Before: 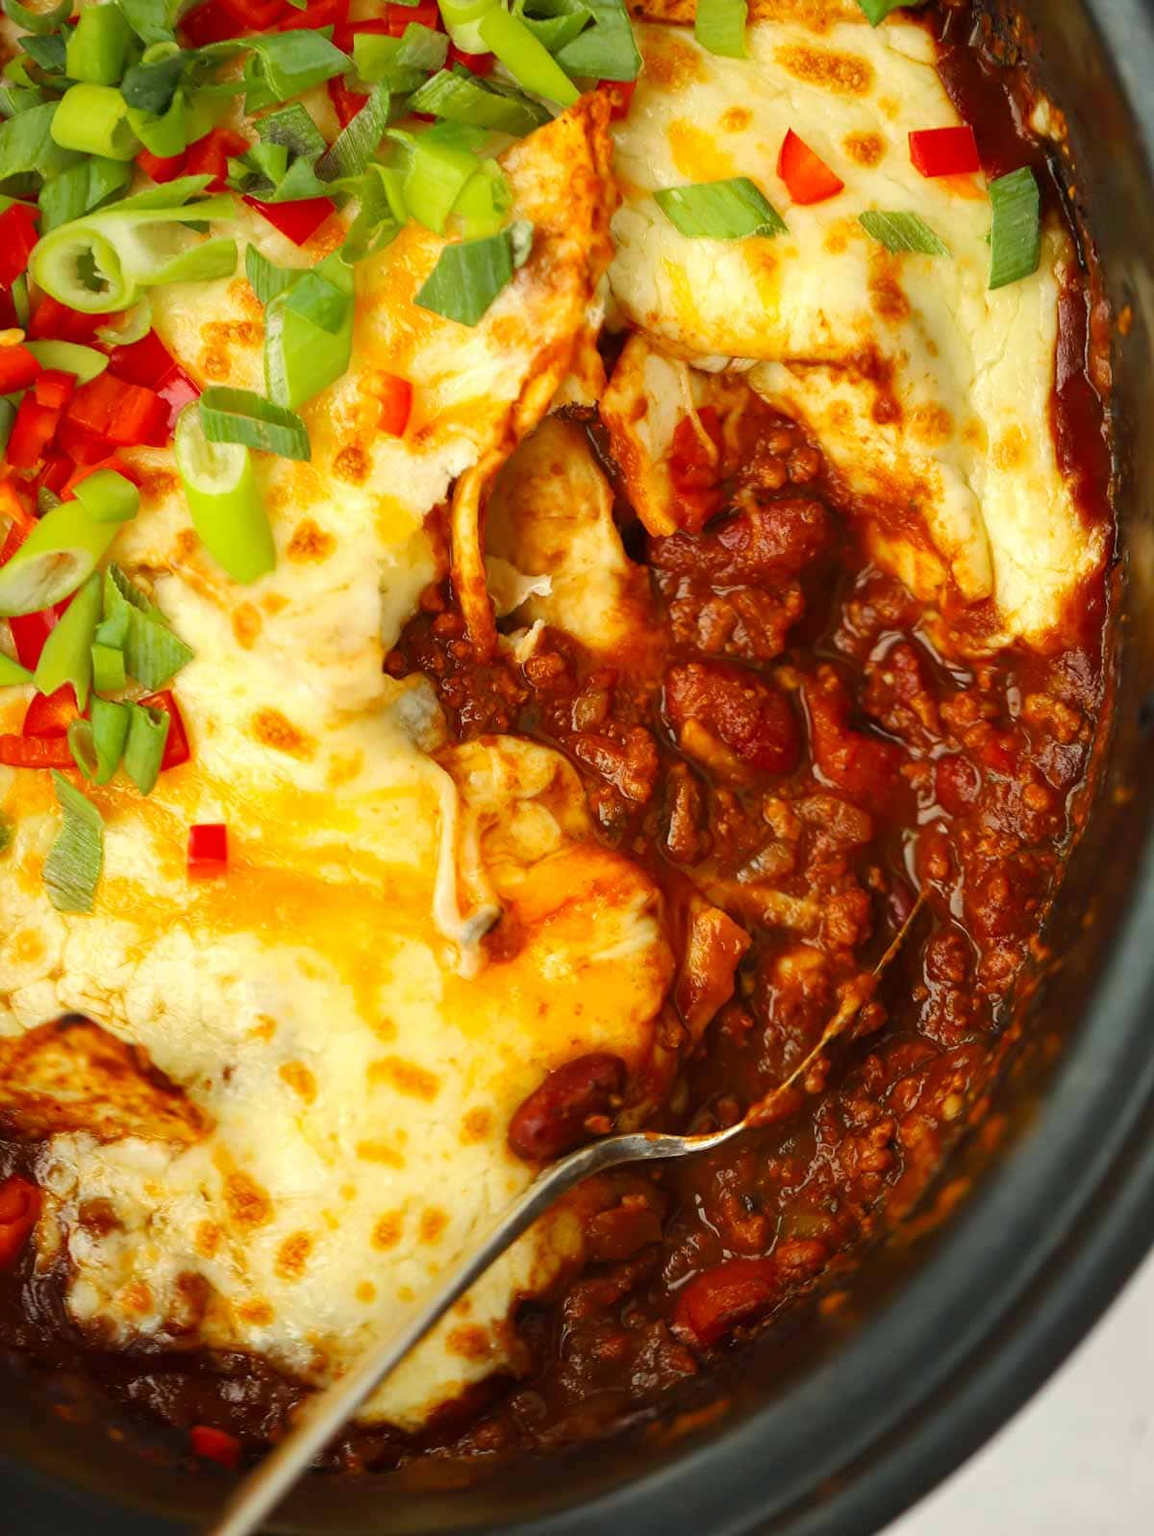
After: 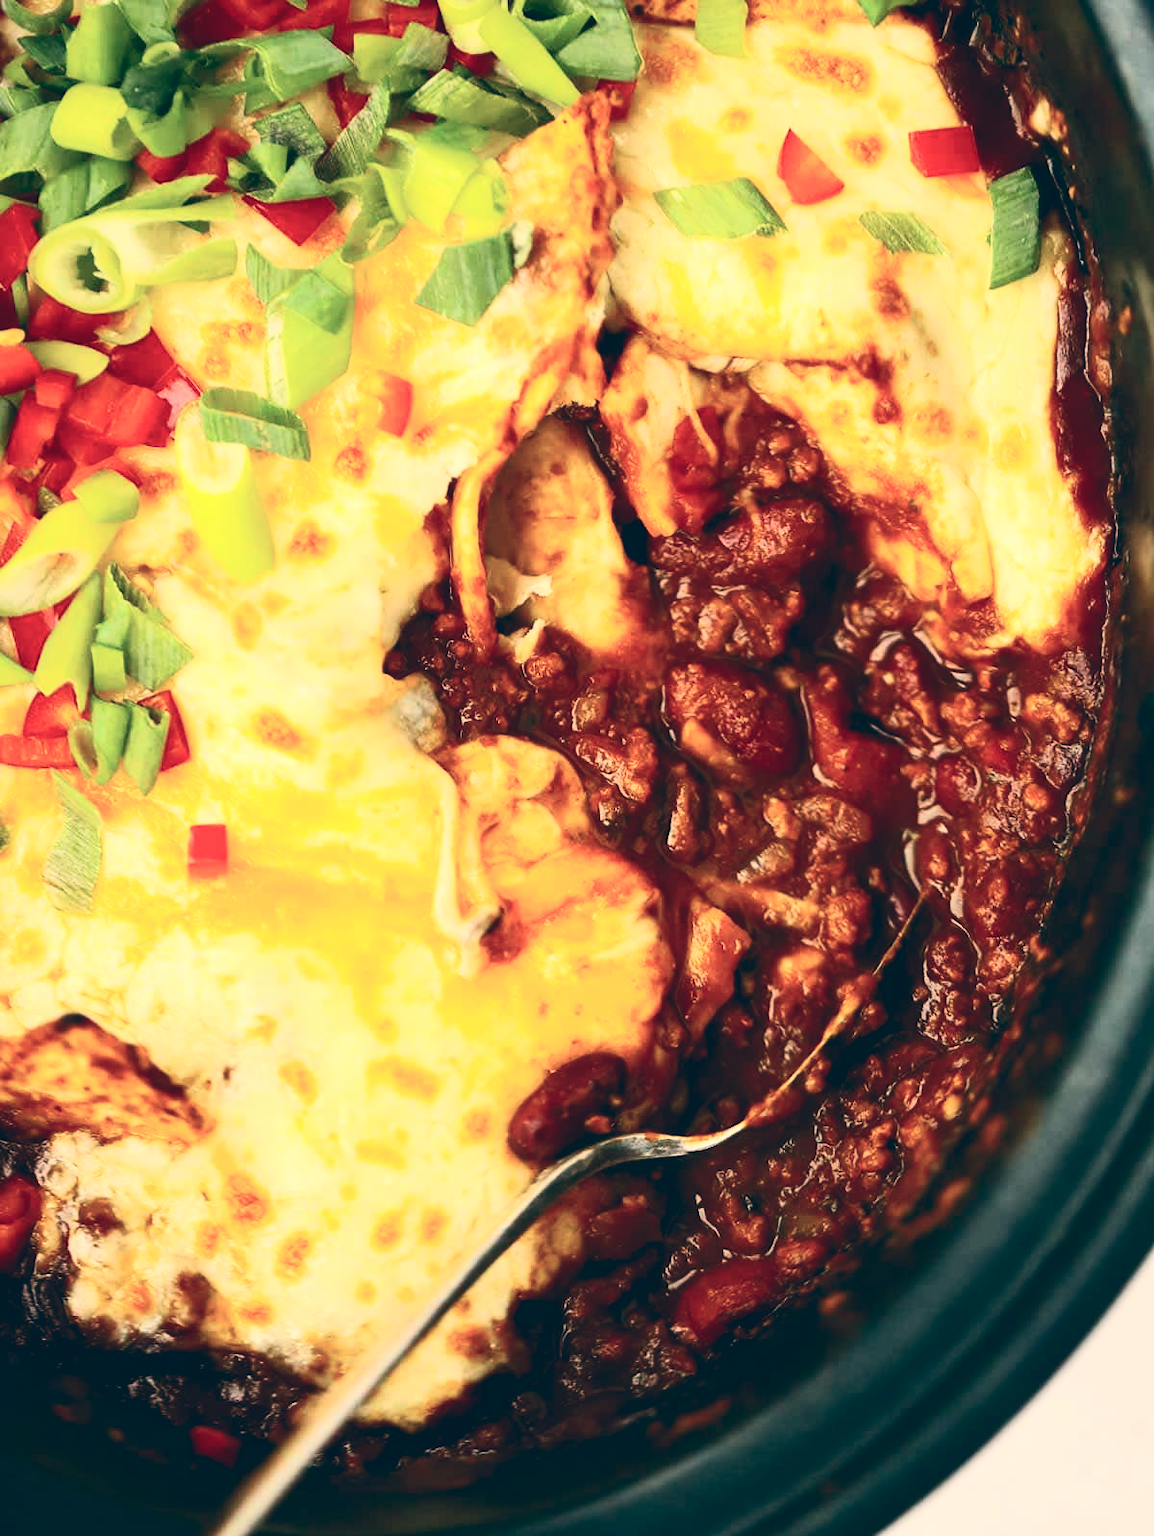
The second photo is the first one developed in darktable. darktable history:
color balance: lift [1.006, 0.985, 1.002, 1.015], gamma [1, 0.953, 1.008, 1.047], gain [1.076, 1.13, 1.004, 0.87]
contrast brightness saturation: contrast 0.39, brightness 0.1
white balance: emerald 1
